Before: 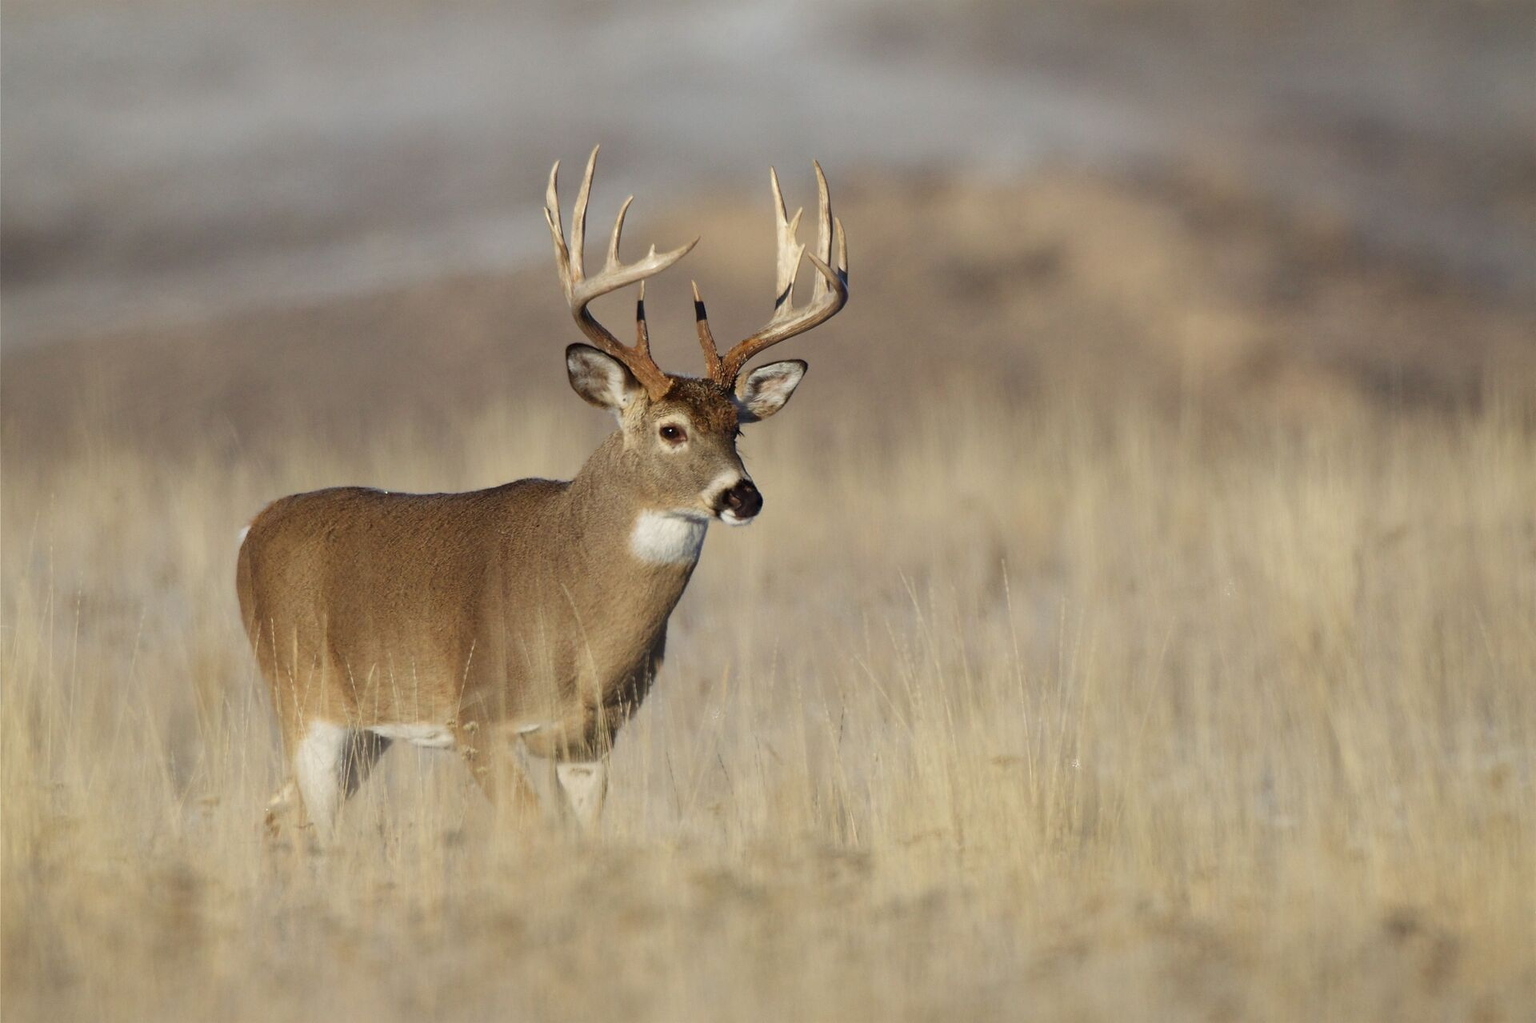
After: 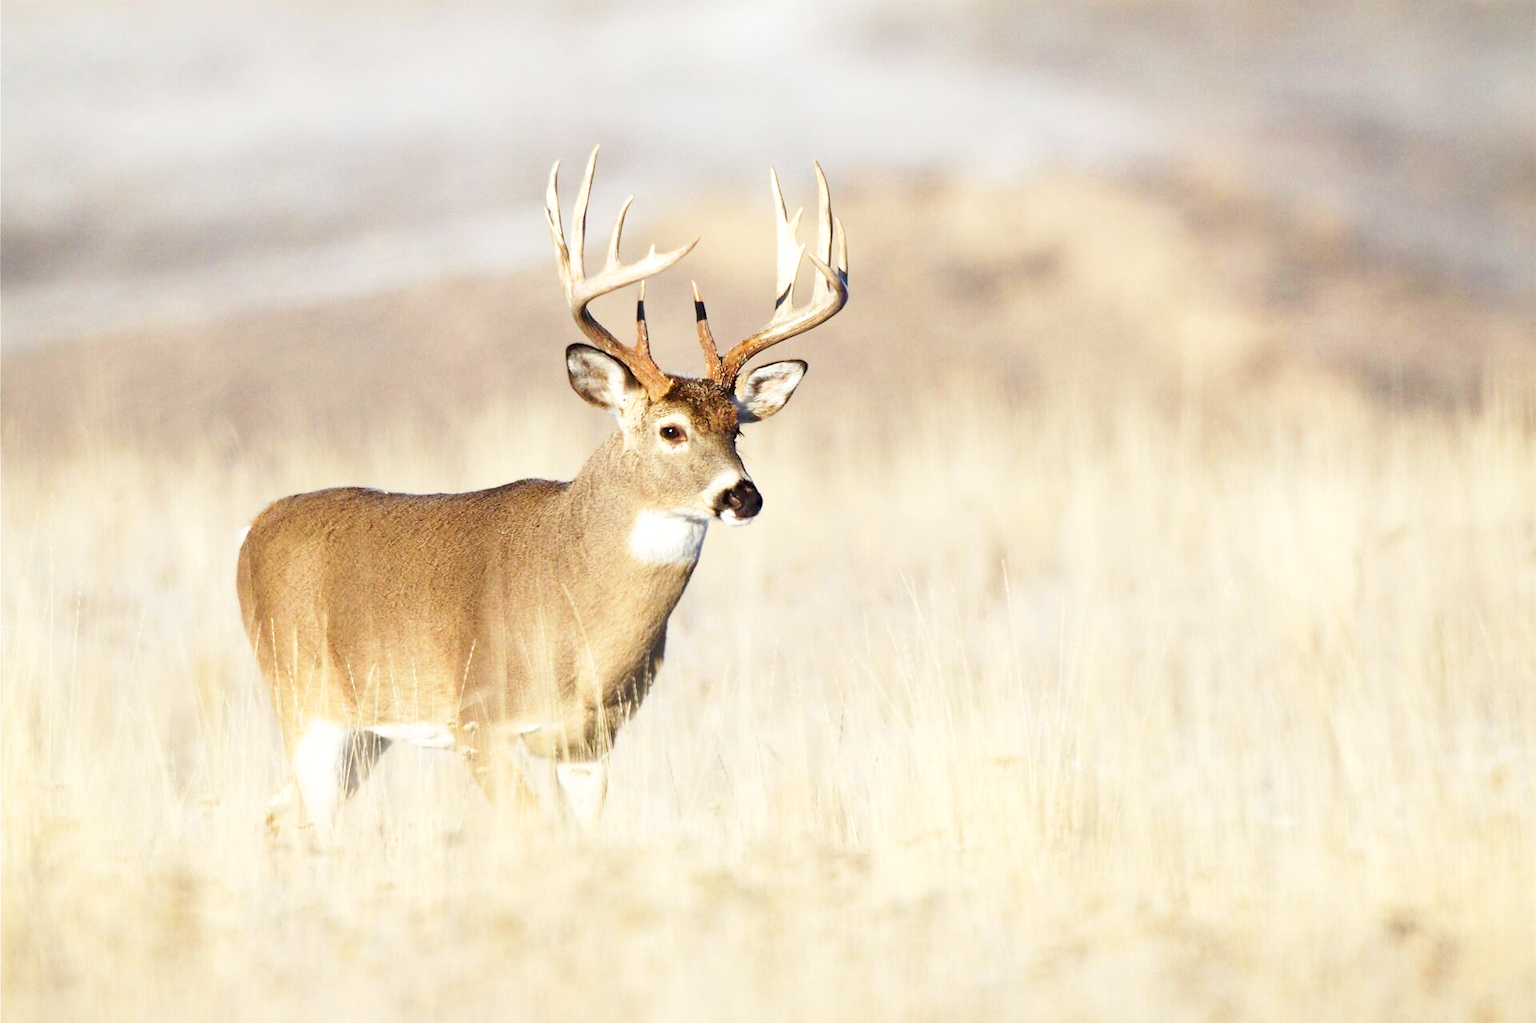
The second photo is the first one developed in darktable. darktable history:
base curve: curves: ch0 [(0, 0) (0.005, 0.002) (0.15, 0.3) (0.4, 0.7) (0.75, 0.95) (1, 1)], preserve colors none
exposure: black level correction 0, exposure 0.7 EV, compensate exposure bias true, compensate highlight preservation false
